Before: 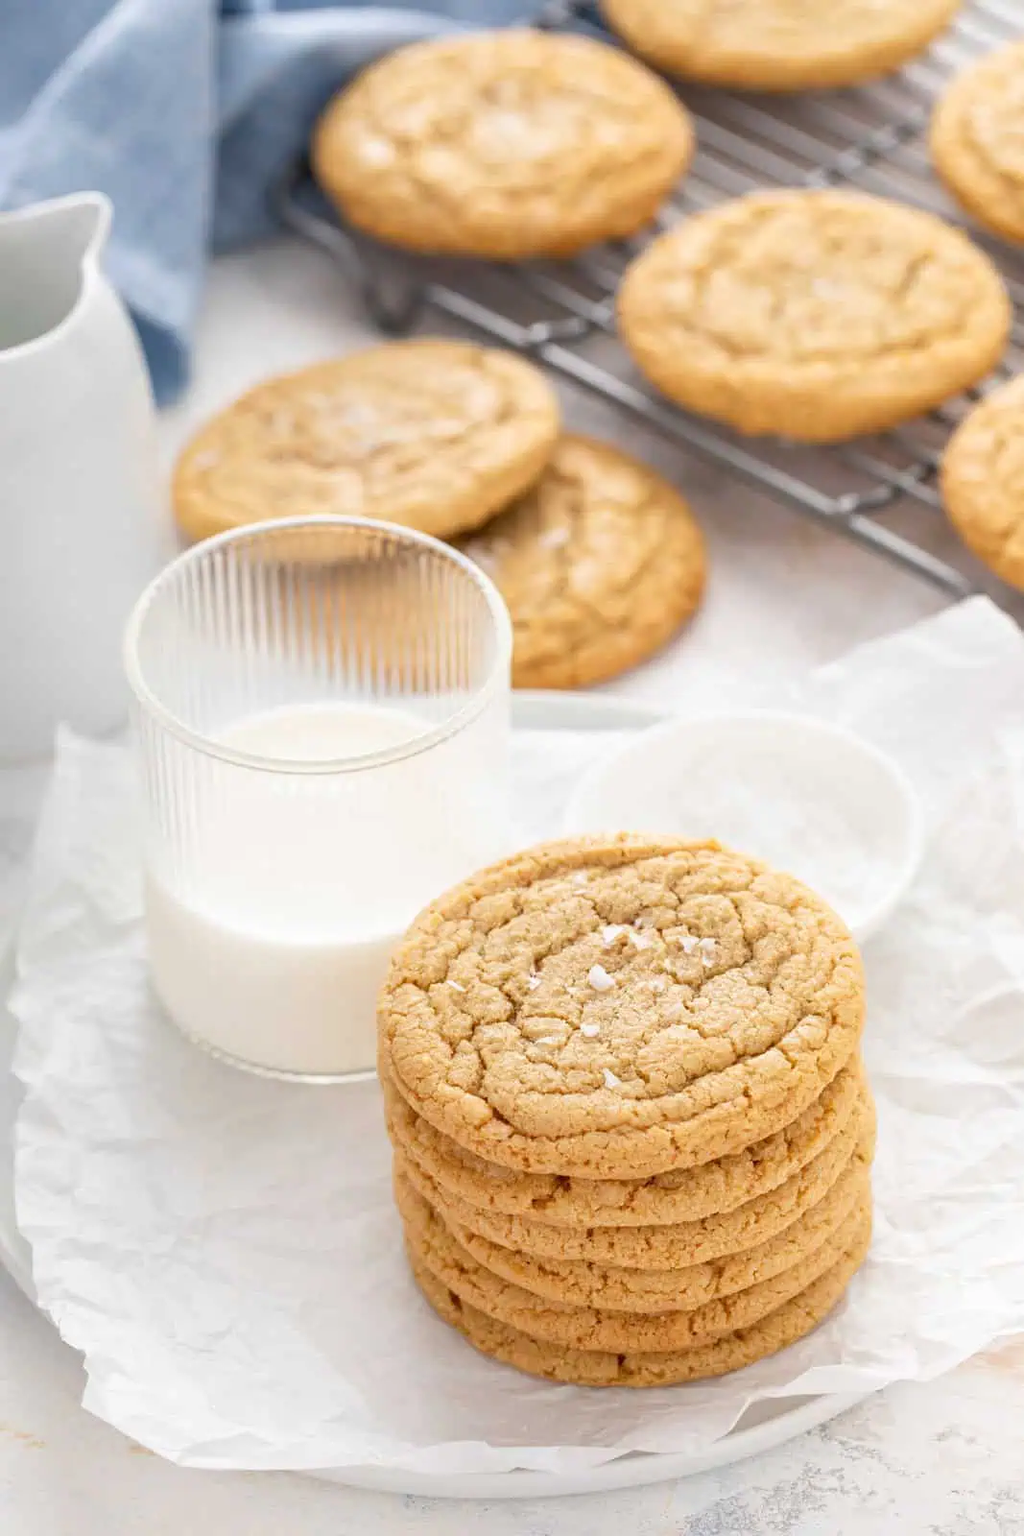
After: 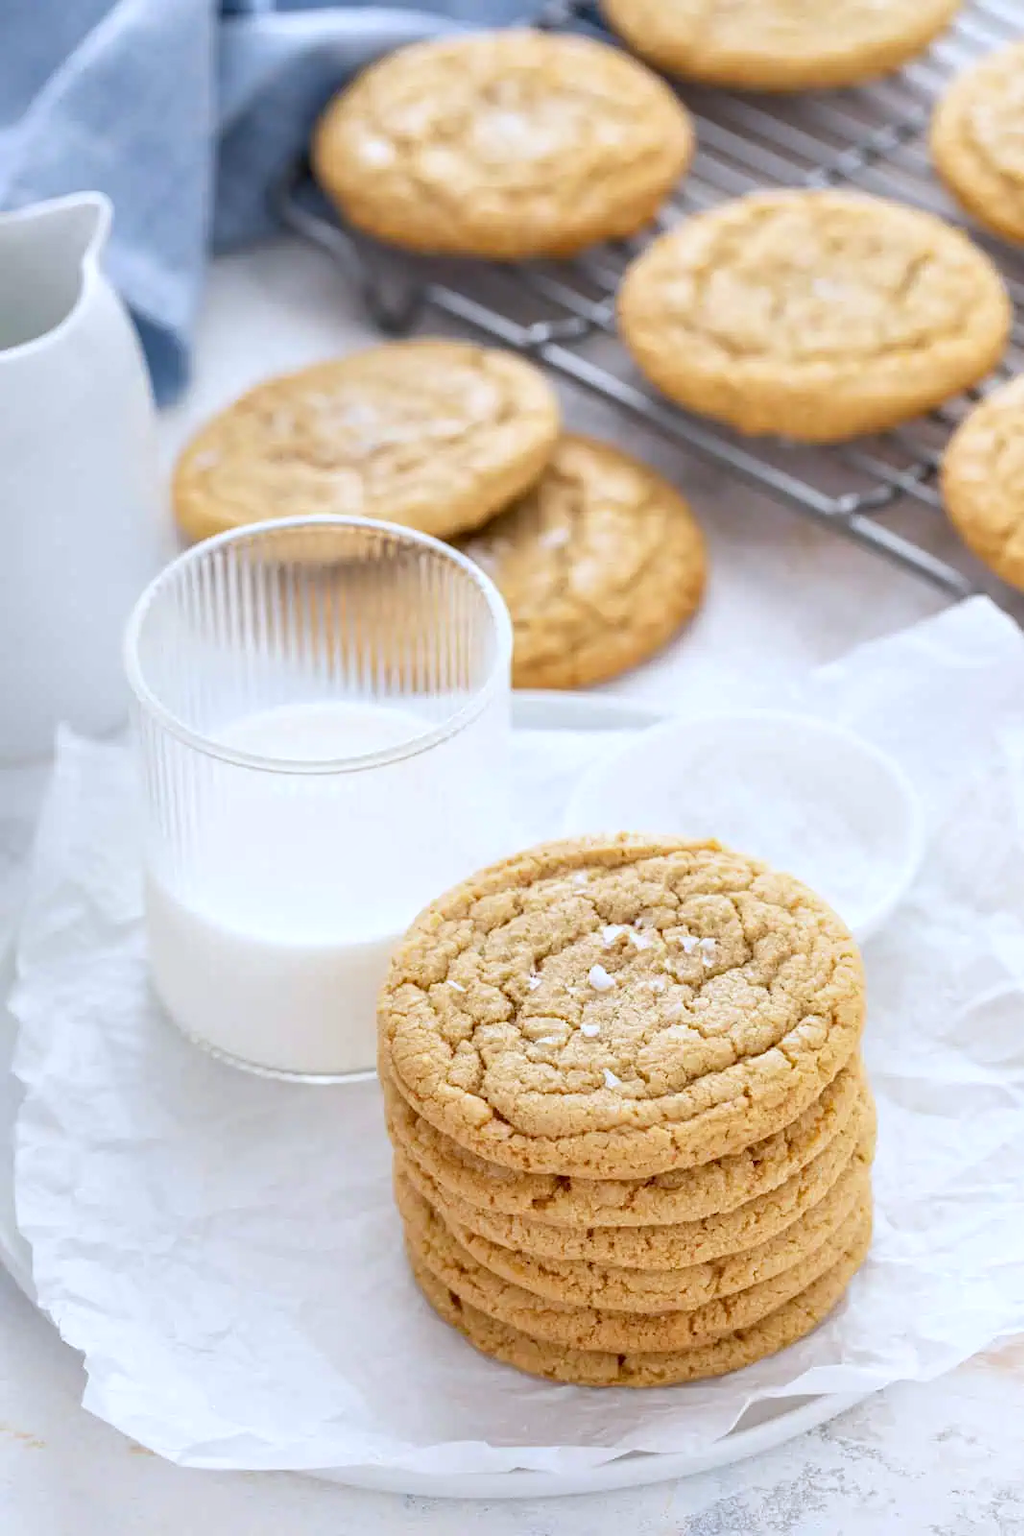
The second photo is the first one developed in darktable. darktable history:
contrast equalizer: octaves 7, y [[0.6 ×6], [0.55 ×6], [0 ×6], [0 ×6], [0 ×6]], mix 0.2
white balance: red 0.954, blue 1.079
